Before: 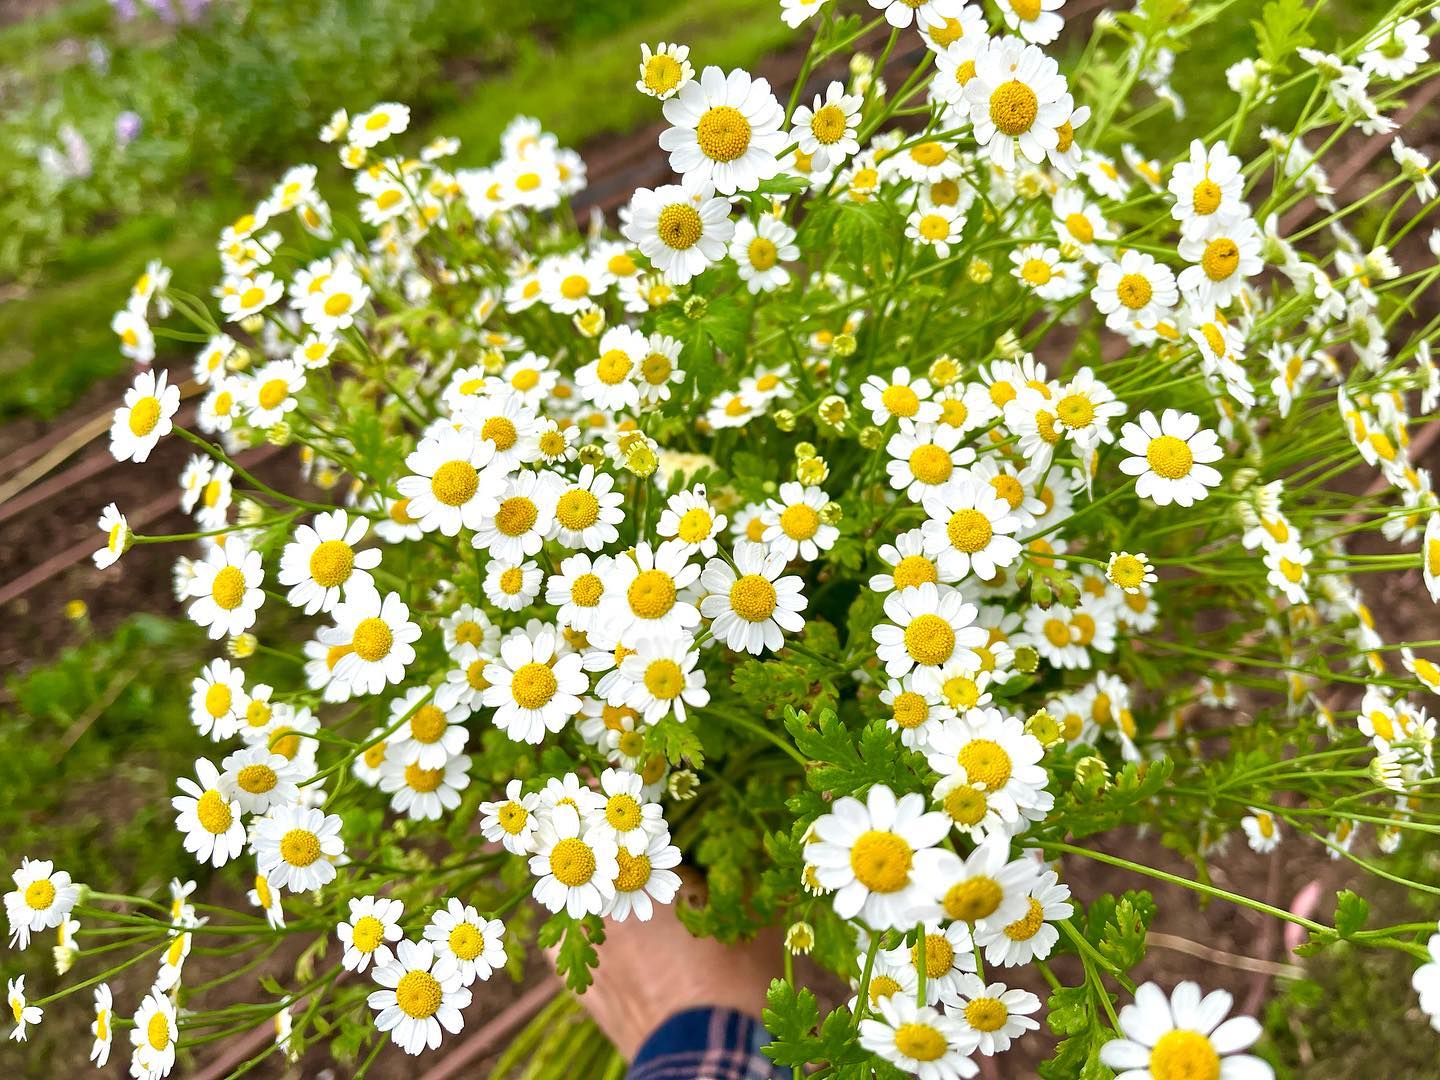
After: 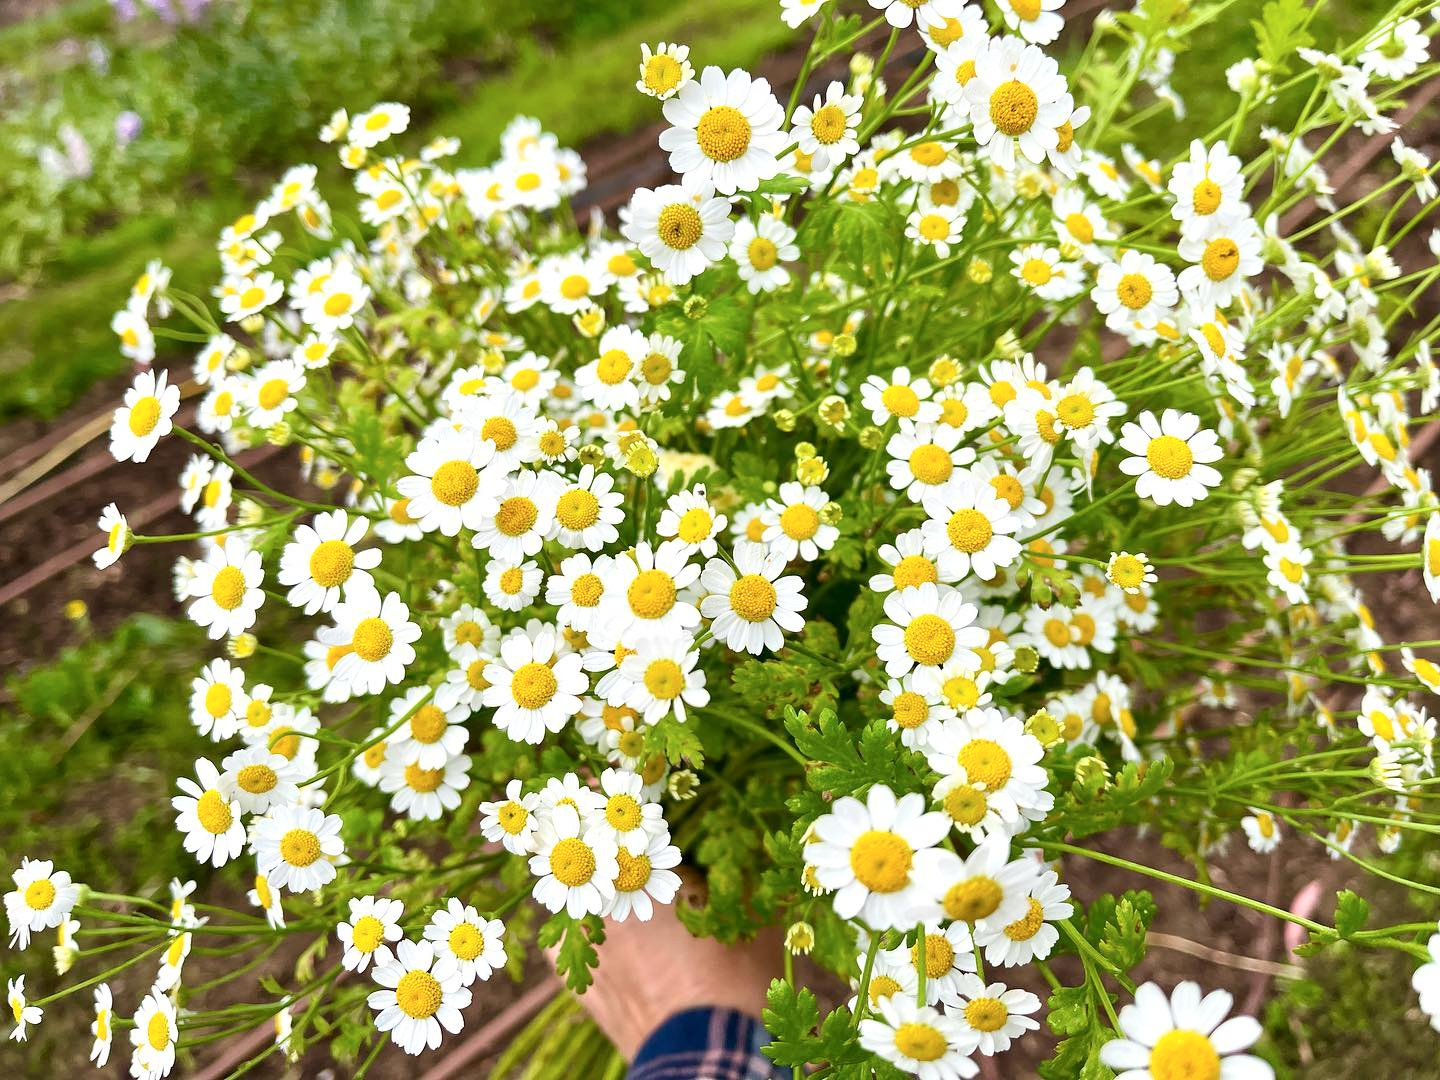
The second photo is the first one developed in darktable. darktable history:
contrast brightness saturation: contrast 0.15, brightness 0.05
exposure: compensate highlight preservation false
